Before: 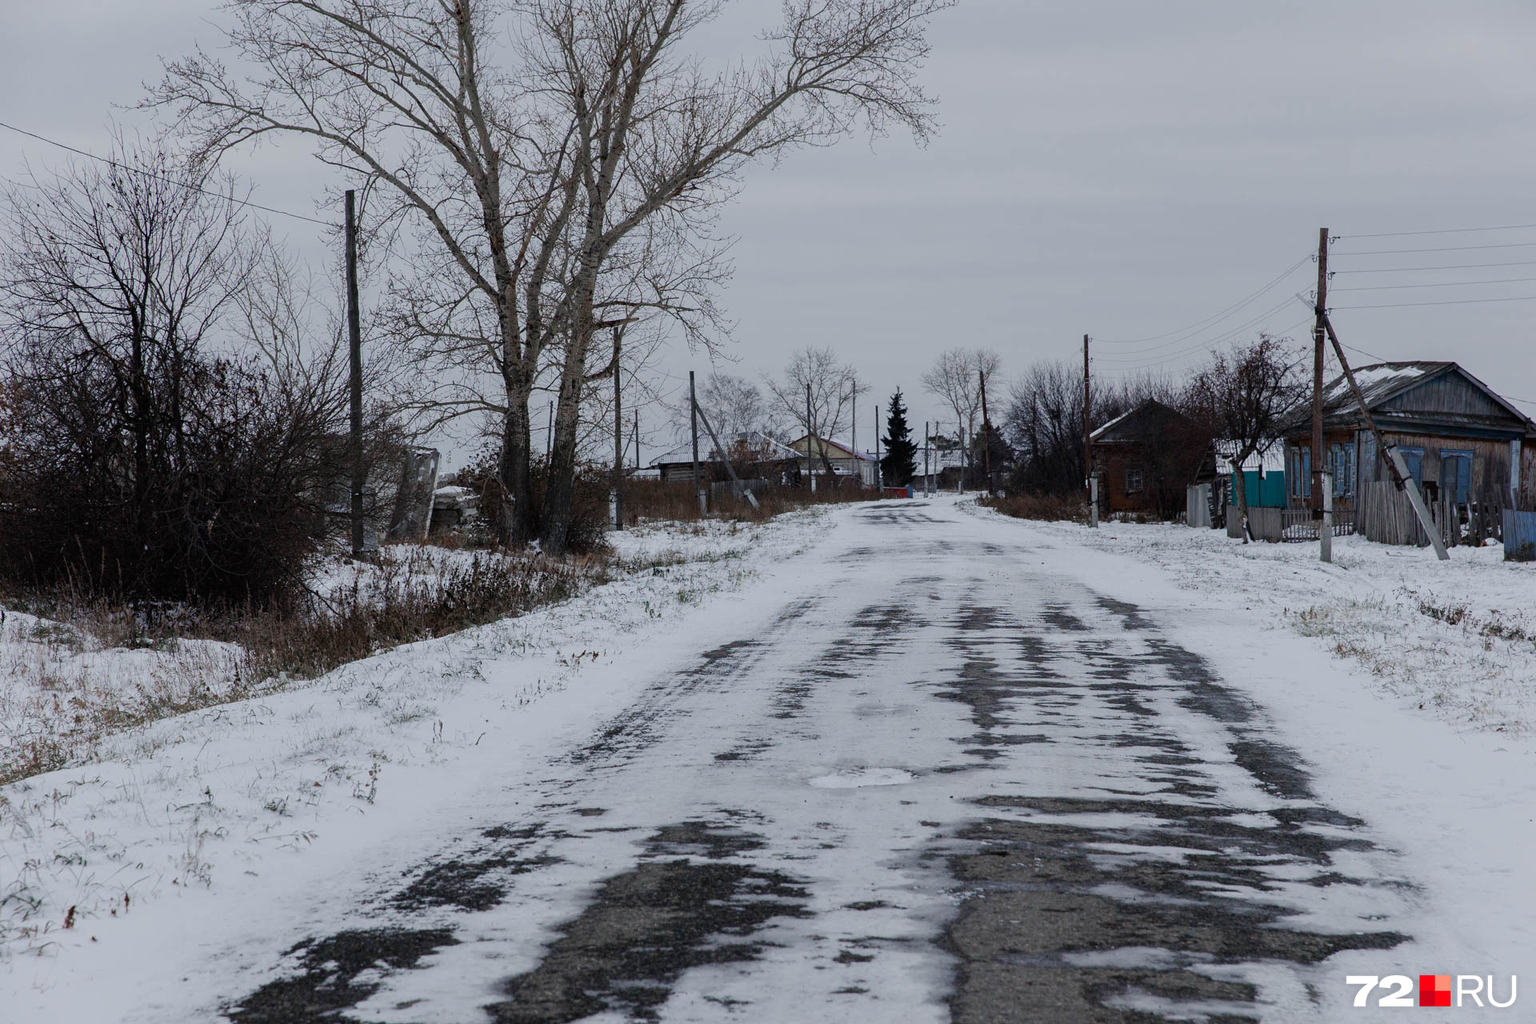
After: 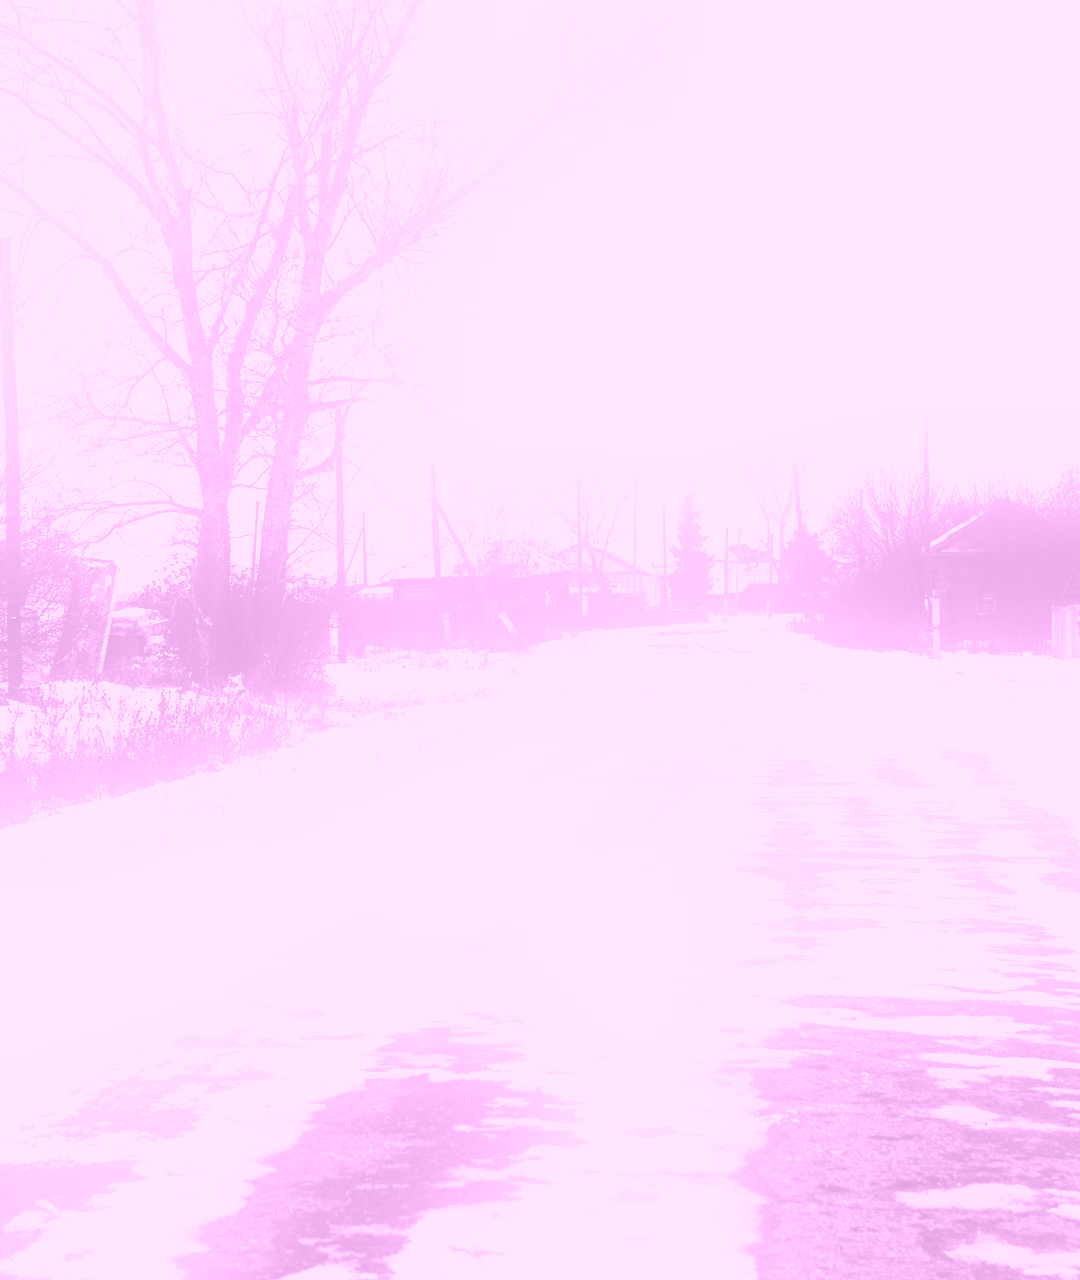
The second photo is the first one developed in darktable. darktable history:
crop and rotate: left 22.516%, right 21.234%
bloom: size 16%, threshold 98%, strength 20%
contrast brightness saturation: contrast 0.57, brightness 0.57, saturation -0.34
colorize: hue 331.2°, saturation 75%, source mix 30.28%, lightness 70.52%, version 1
base curve: curves: ch0 [(0, 0) (0.036, 0.025) (0.121, 0.166) (0.206, 0.329) (0.605, 0.79) (1, 1)], preserve colors none
